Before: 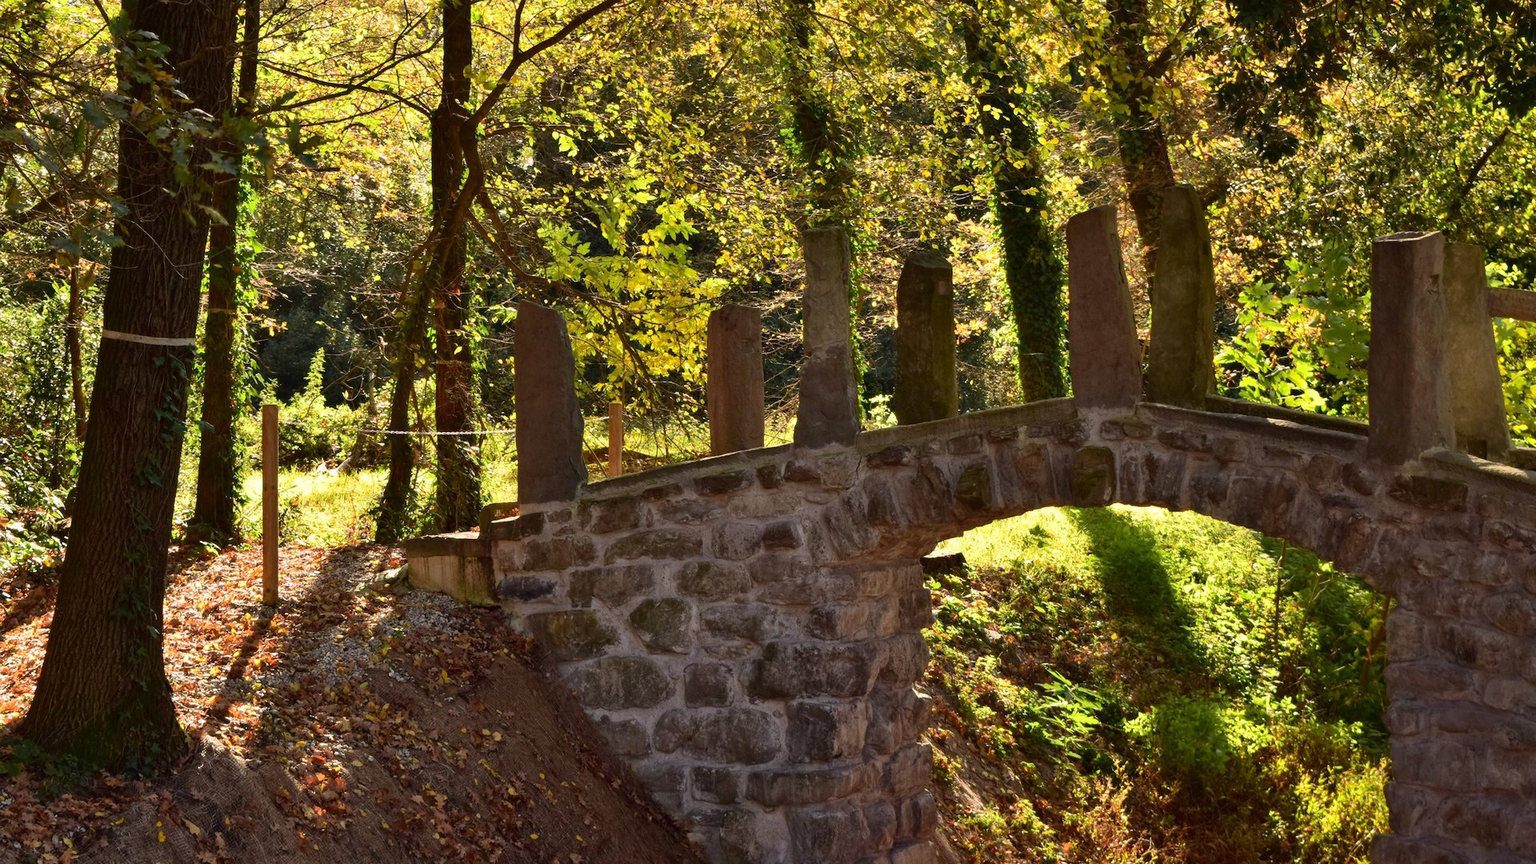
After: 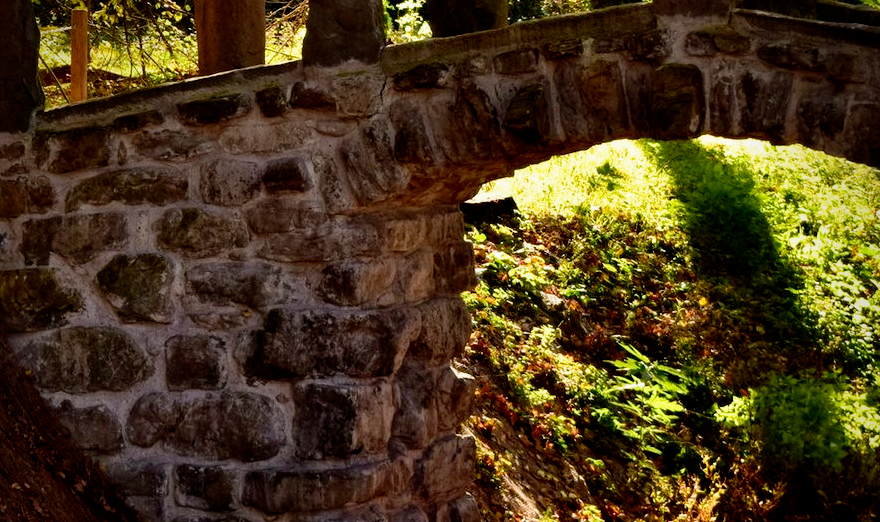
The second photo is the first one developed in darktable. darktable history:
crop: left 35.976%, top 45.819%, right 18.162%, bottom 5.807%
vignetting: brightness -0.629, saturation -0.007, center (-0.028, 0.239)
filmic rgb: black relative exposure -6.3 EV, white relative exposure 2.8 EV, threshold 3 EV, target black luminance 0%, hardness 4.6, latitude 67.35%, contrast 1.292, shadows ↔ highlights balance -3.5%, preserve chrominance no, color science v4 (2020), contrast in shadows soft, enable highlight reconstruction true
